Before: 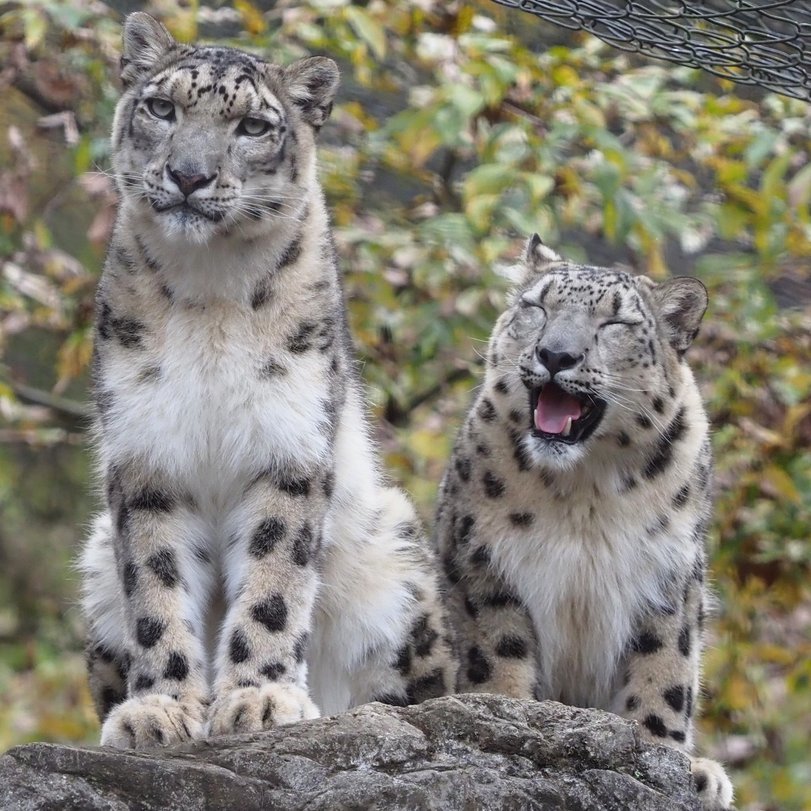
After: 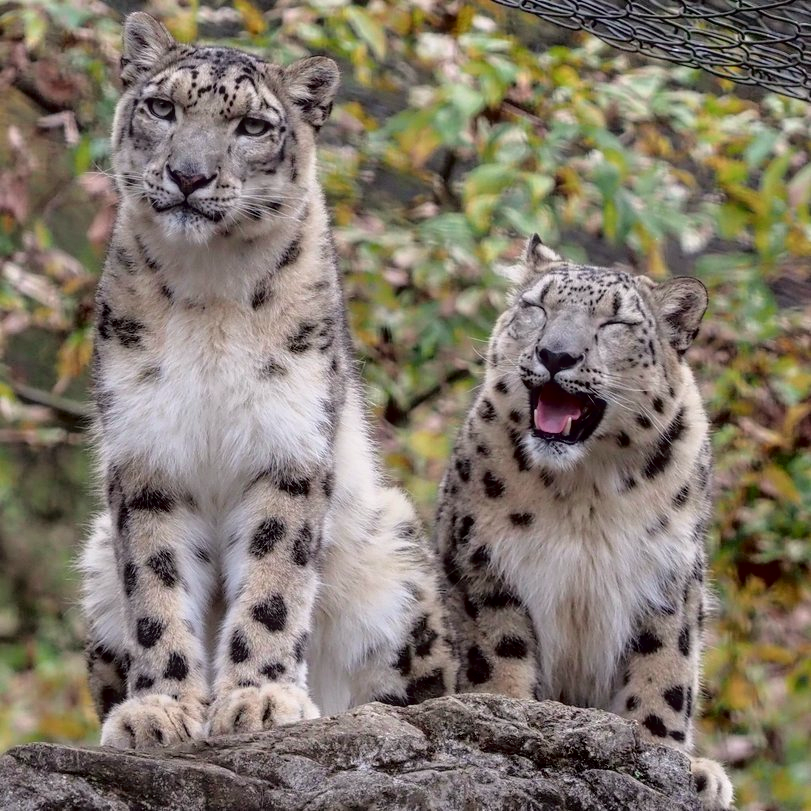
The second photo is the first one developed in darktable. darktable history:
tone curve: curves: ch0 [(0, 0.013) (0.181, 0.074) (0.337, 0.304) (0.498, 0.485) (0.78, 0.742) (0.993, 0.954)]; ch1 [(0, 0) (0.294, 0.184) (0.359, 0.34) (0.362, 0.35) (0.43, 0.41) (0.469, 0.463) (0.495, 0.502) (0.54, 0.563) (0.612, 0.641) (1, 1)]; ch2 [(0, 0) (0.44, 0.437) (0.495, 0.502) (0.524, 0.534) (0.557, 0.56) (0.634, 0.654) (0.728, 0.722) (1, 1)], color space Lab, independent channels, preserve colors none
local contrast: on, module defaults
